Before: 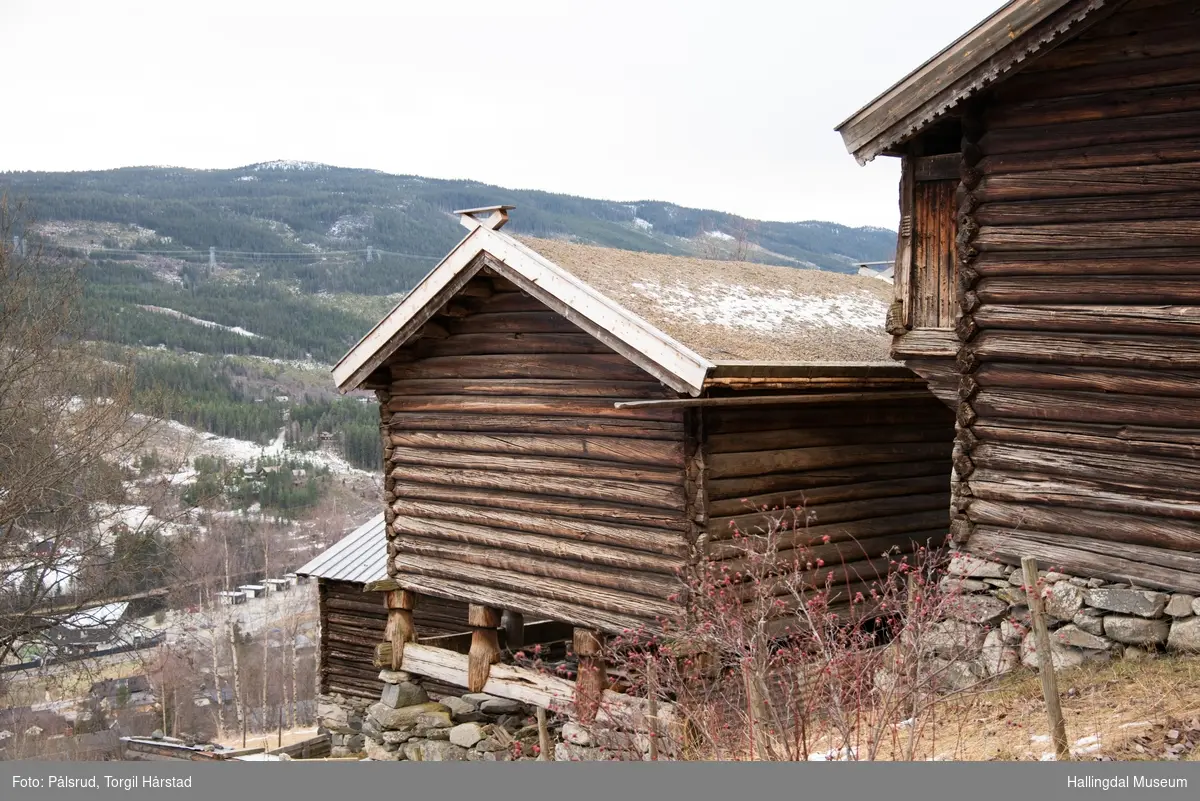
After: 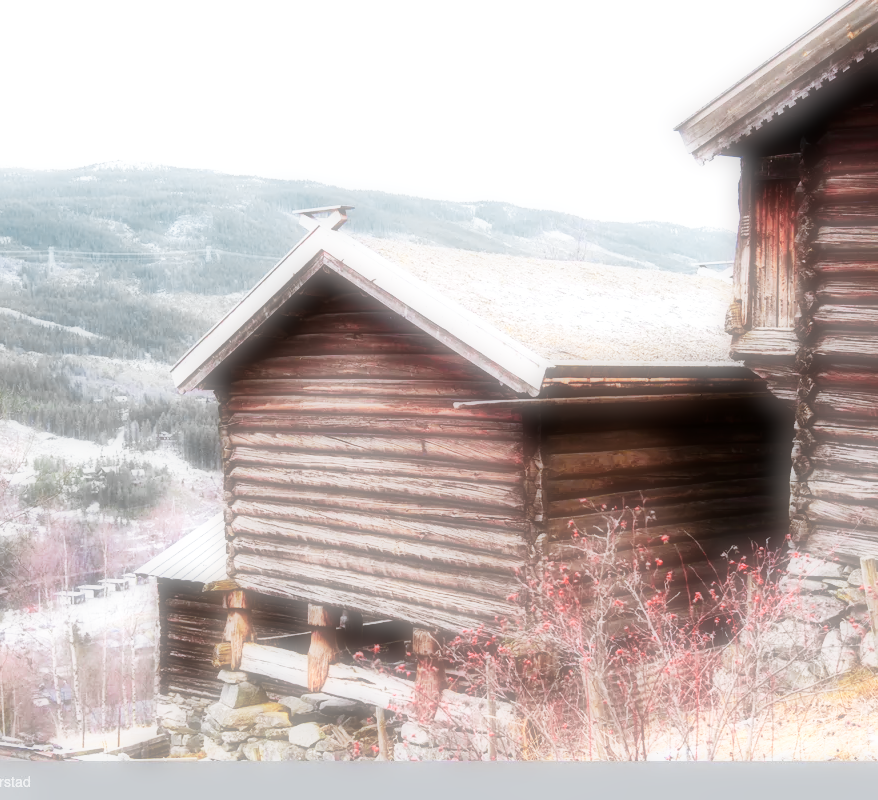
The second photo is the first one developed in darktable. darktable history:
base curve: curves: ch0 [(0, 0) (0.007, 0.004) (0.027, 0.03) (0.046, 0.07) (0.207, 0.54) (0.442, 0.872) (0.673, 0.972) (1, 1)], preserve colors none
haze removal: compatibility mode true, adaptive false
soften: on, module defaults
color zones: curves: ch0 [(0.257, 0.558) (0.75, 0.565)]; ch1 [(0.004, 0.857) (0.14, 0.416) (0.257, 0.695) (0.442, 0.032) (0.736, 0.266) (0.891, 0.741)]; ch2 [(0, 0.623) (0.112, 0.436) (0.271, 0.474) (0.516, 0.64) (0.743, 0.286)]
white balance: red 0.954, blue 1.079
local contrast: mode bilateral grid, contrast 20, coarseness 50, detail 120%, midtone range 0.2
crop: left 13.443%, right 13.31%
